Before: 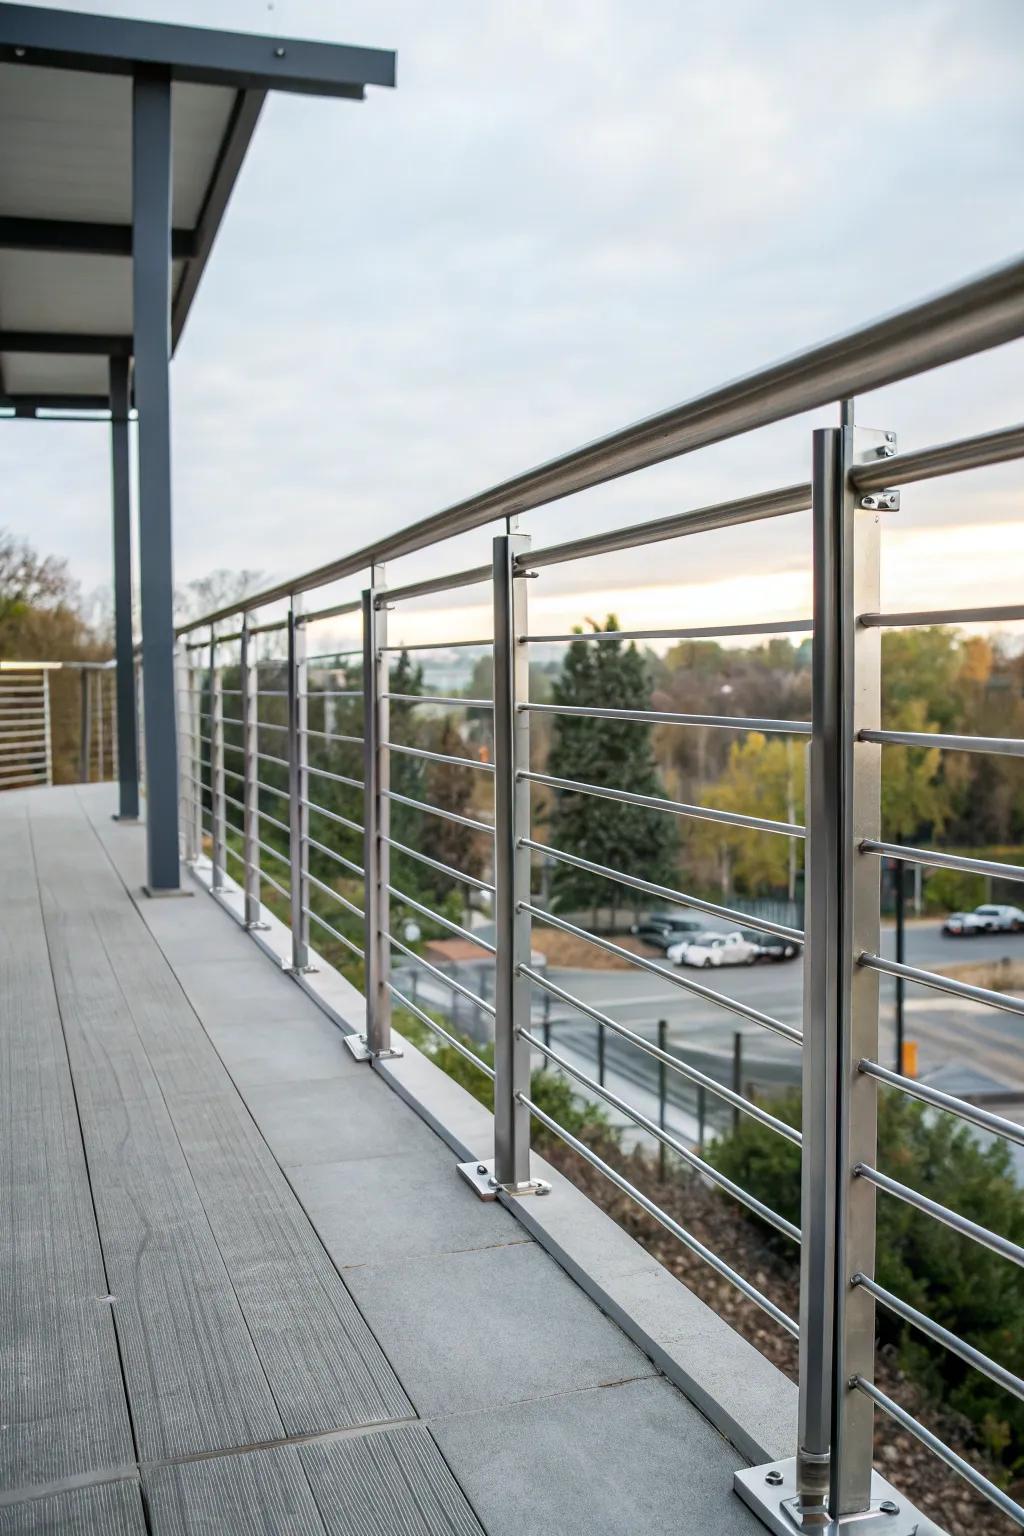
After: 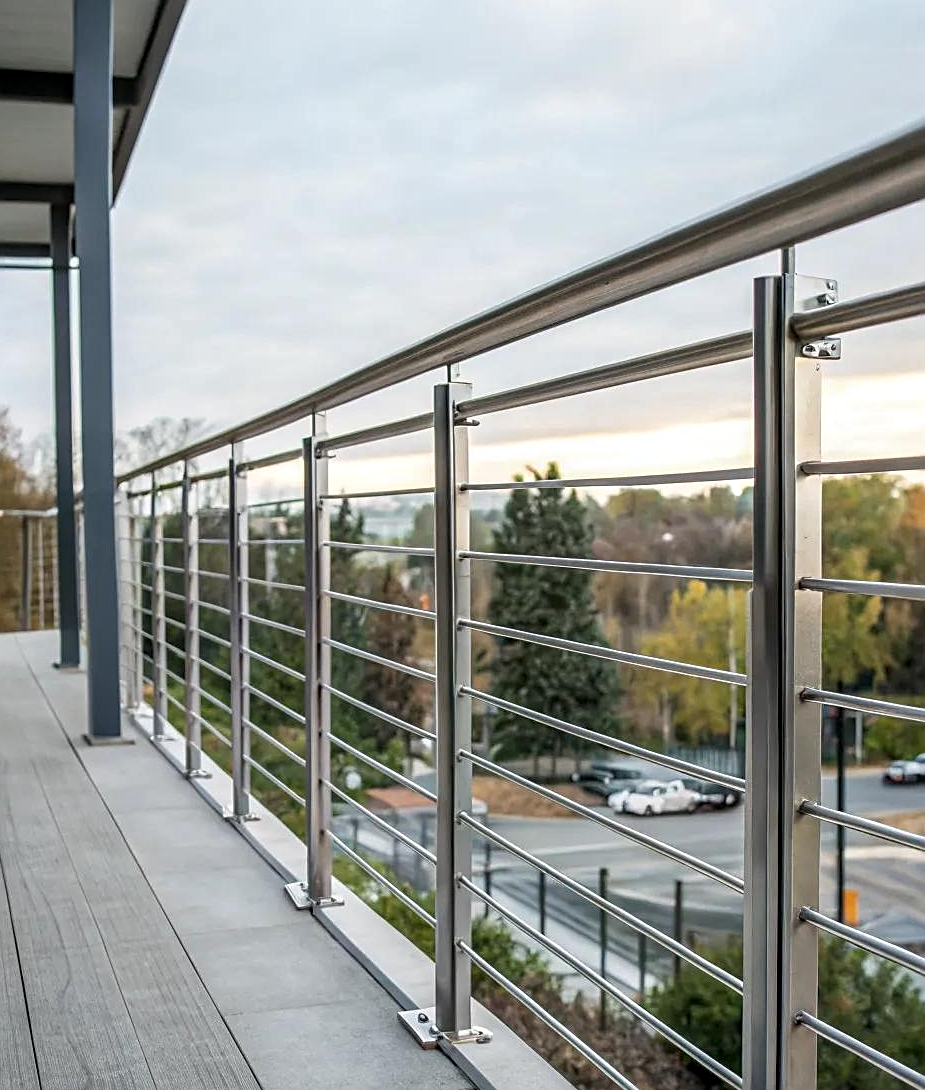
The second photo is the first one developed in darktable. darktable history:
sharpen: on, module defaults
crop: left 5.813%, top 9.948%, right 3.795%, bottom 19.071%
local contrast: on, module defaults
